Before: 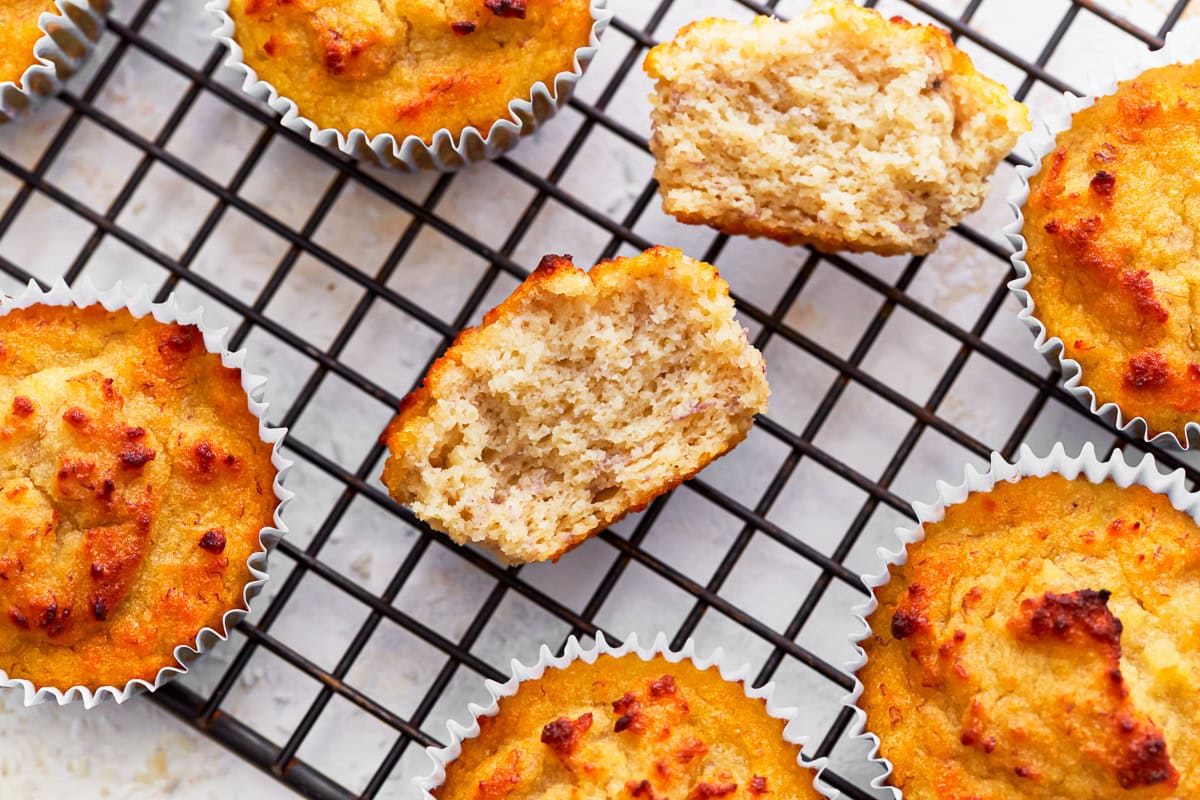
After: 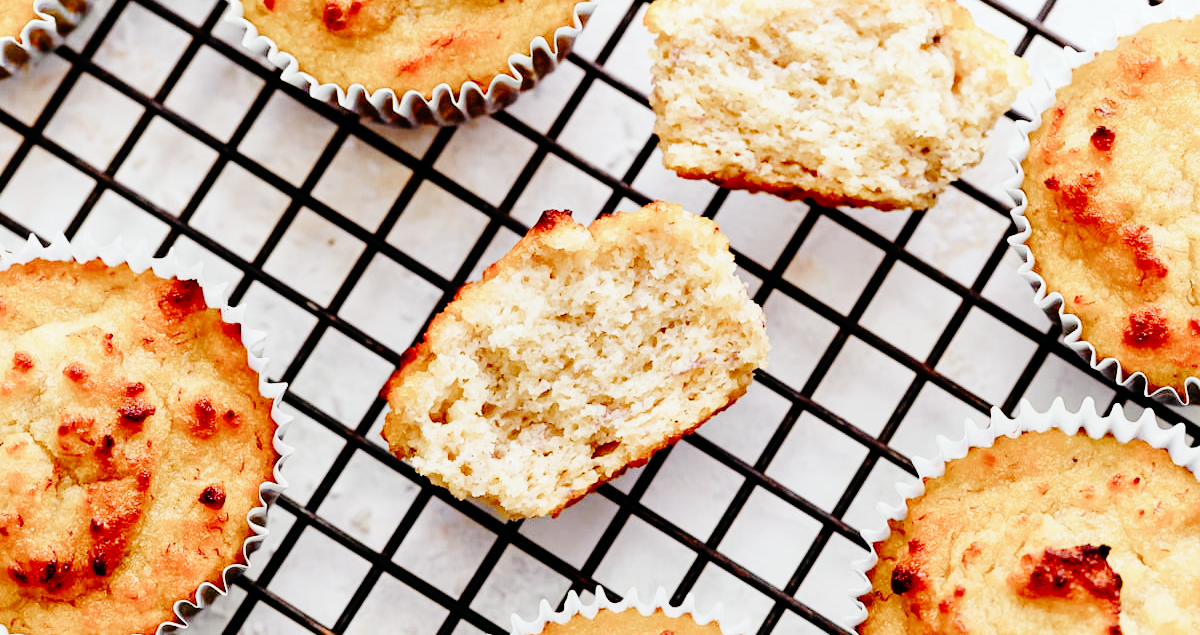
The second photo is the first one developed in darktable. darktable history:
crop and rotate: top 5.667%, bottom 14.937%
base curve: curves: ch0 [(0, 0) (0.036, 0.01) (0.123, 0.254) (0.258, 0.504) (0.507, 0.748) (1, 1)], preserve colors none
color balance: lift [1, 0.994, 1.002, 1.006], gamma [0.957, 1.081, 1.016, 0.919], gain [0.97, 0.972, 1.01, 1.028], input saturation 91.06%, output saturation 79.8%
